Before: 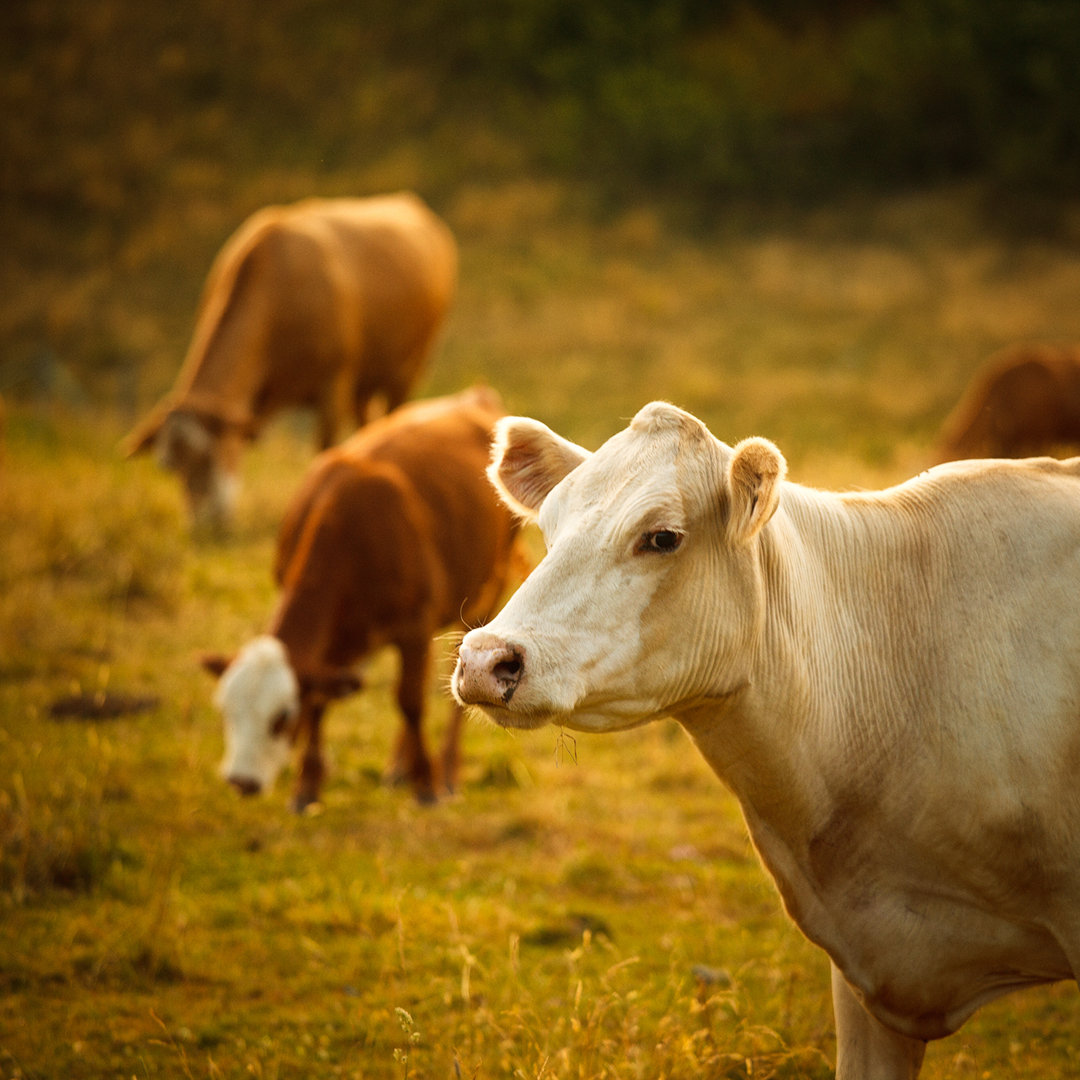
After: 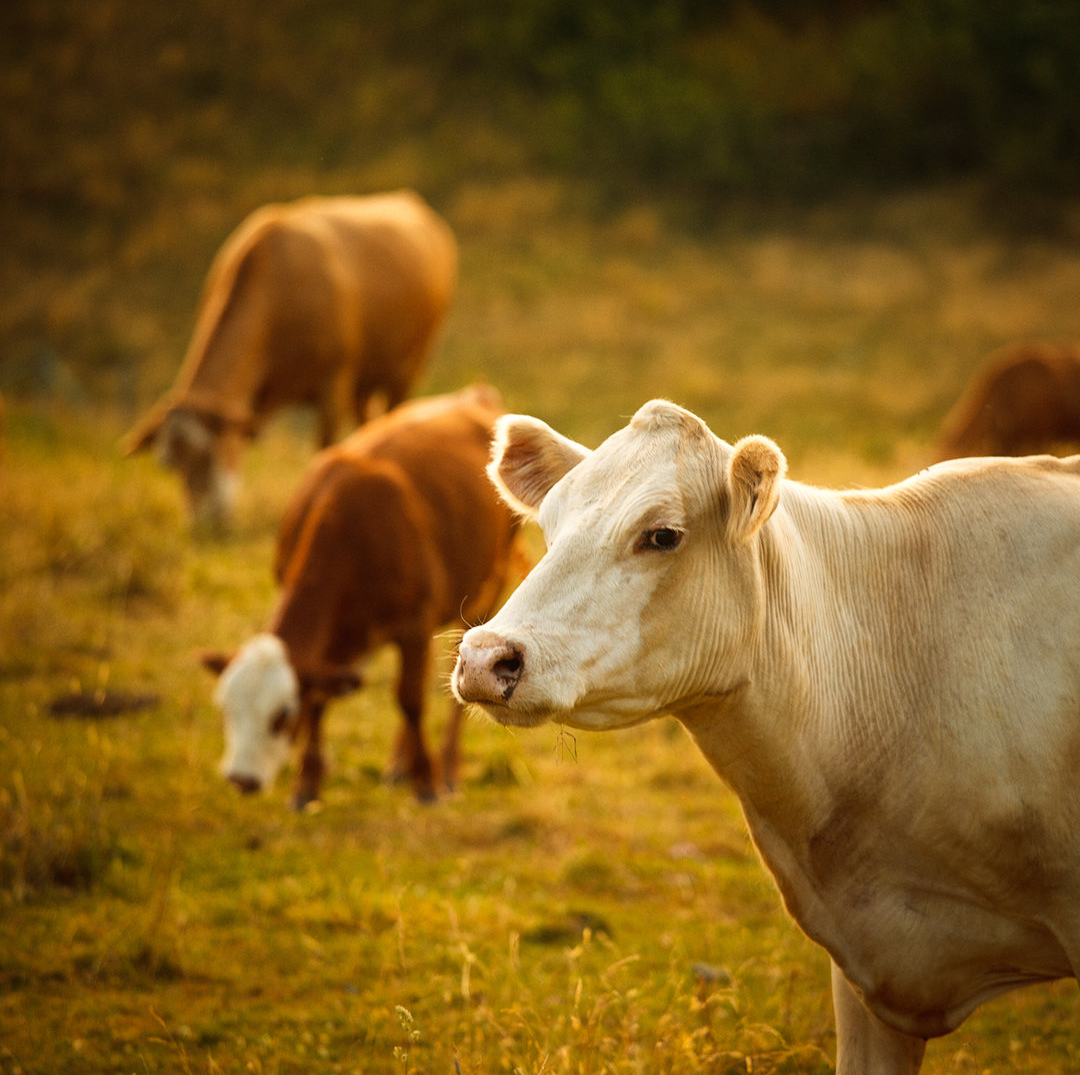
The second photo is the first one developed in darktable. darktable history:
crop: top 0.24%, bottom 0.196%
